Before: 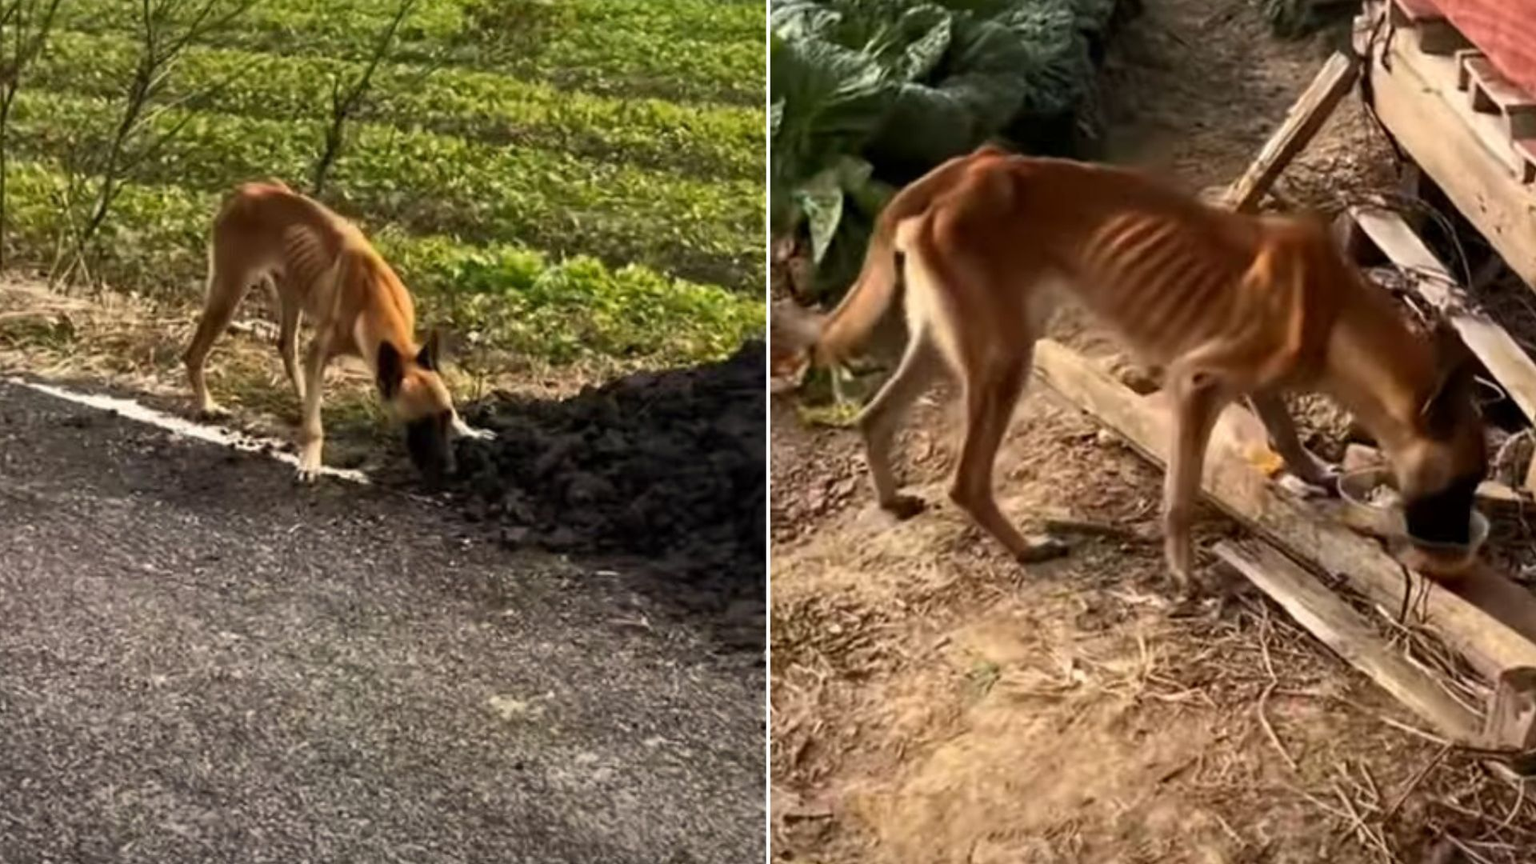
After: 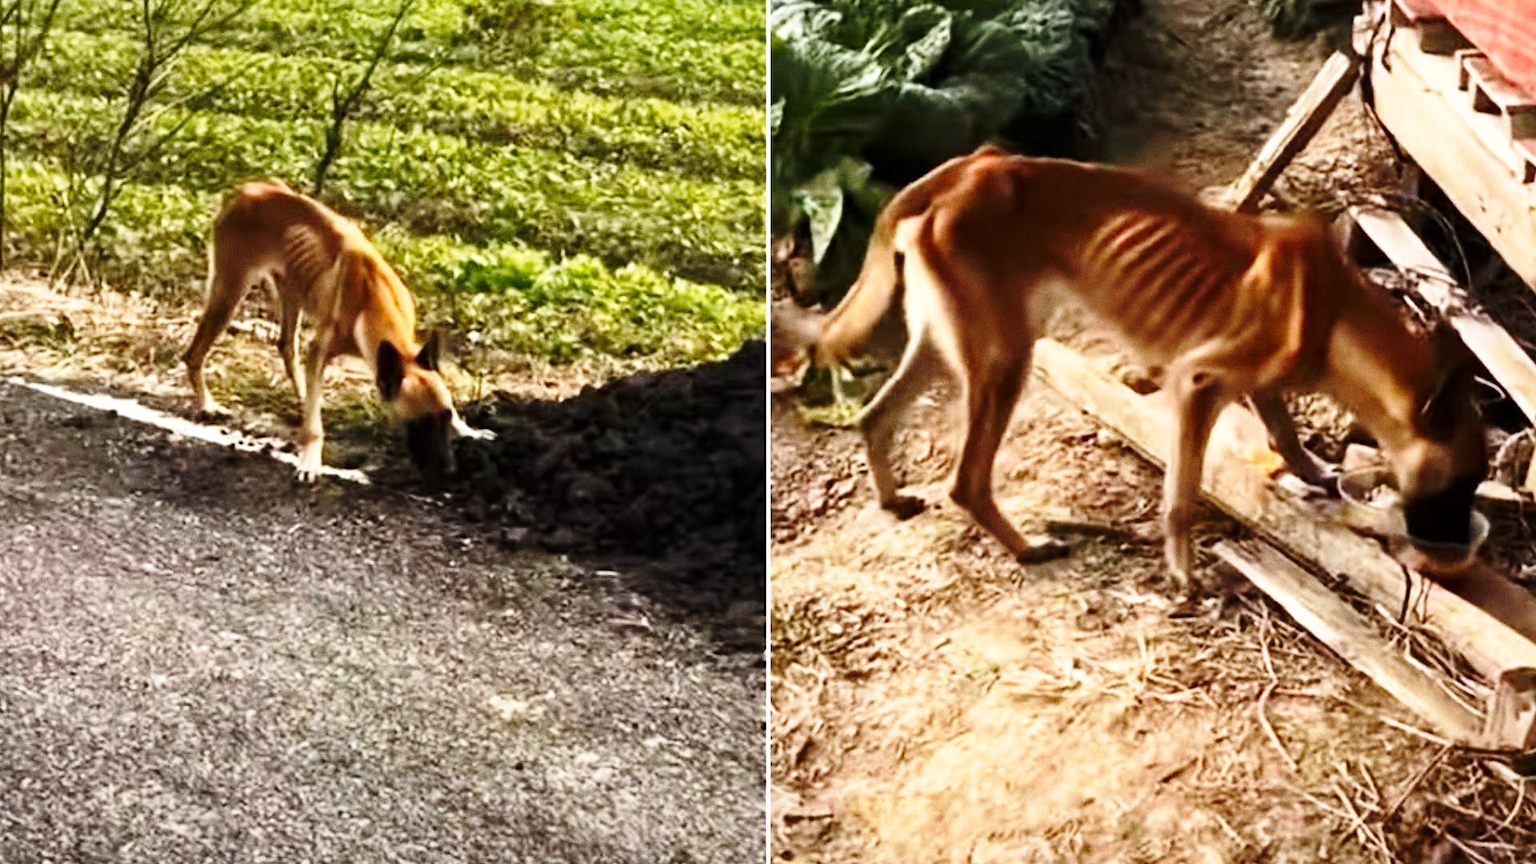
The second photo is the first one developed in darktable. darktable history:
base curve: curves: ch0 [(0, 0) (0.028, 0.03) (0.121, 0.232) (0.46, 0.748) (0.859, 0.968) (1, 1)], preserve colors none
tone equalizer: -8 EV -0.417 EV, -7 EV -0.389 EV, -6 EV -0.333 EV, -5 EV -0.222 EV, -3 EV 0.222 EV, -2 EV 0.333 EV, -1 EV 0.389 EV, +0 EV 0.417 EV, edges refinement/feathering 500, mask exposure compensation -1.57 EV, preserve details no
grain: on, module defaults
